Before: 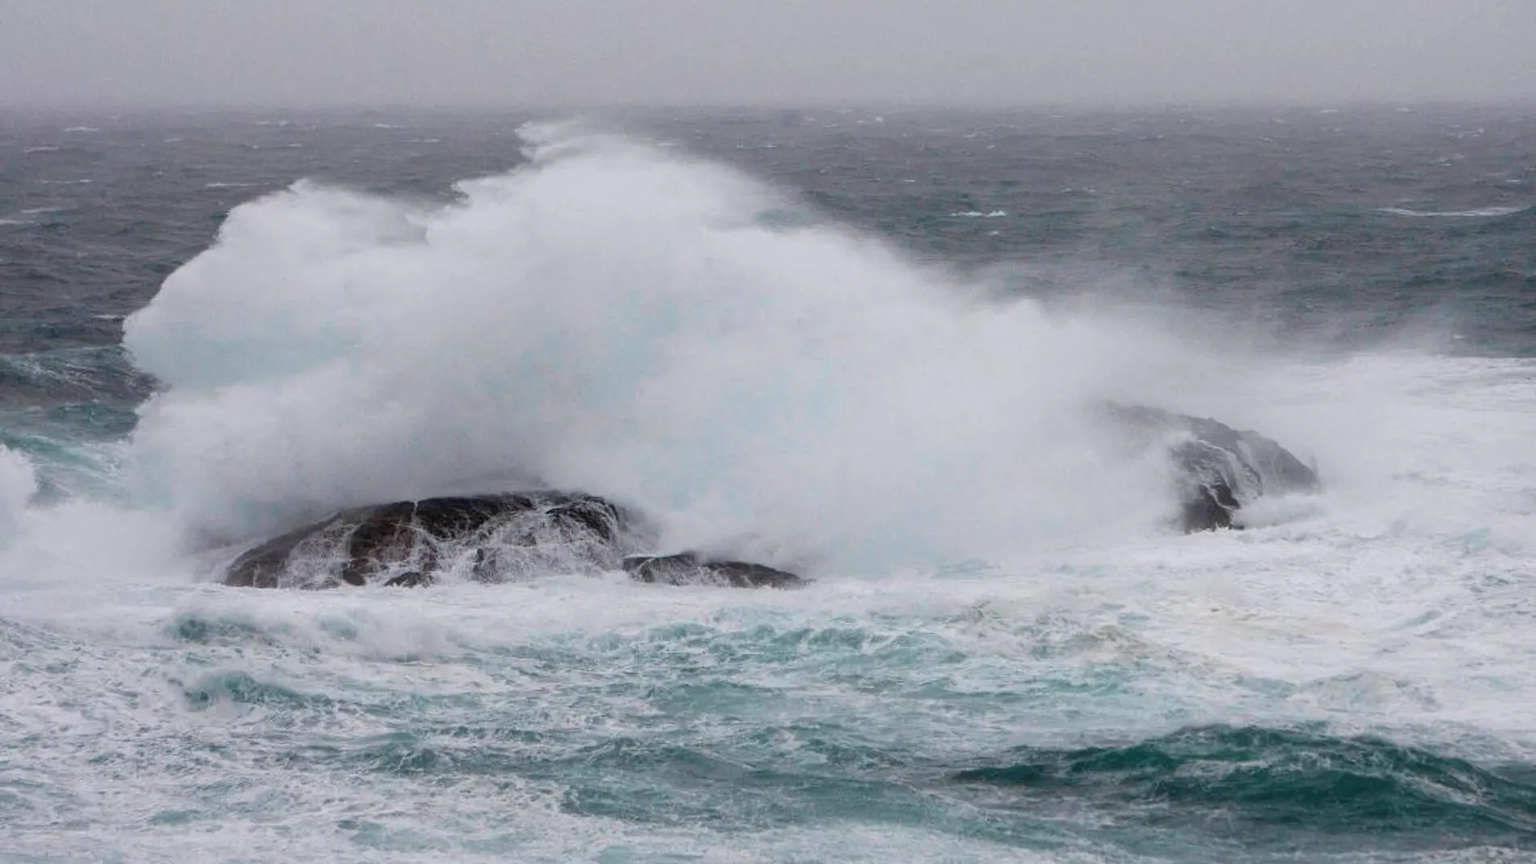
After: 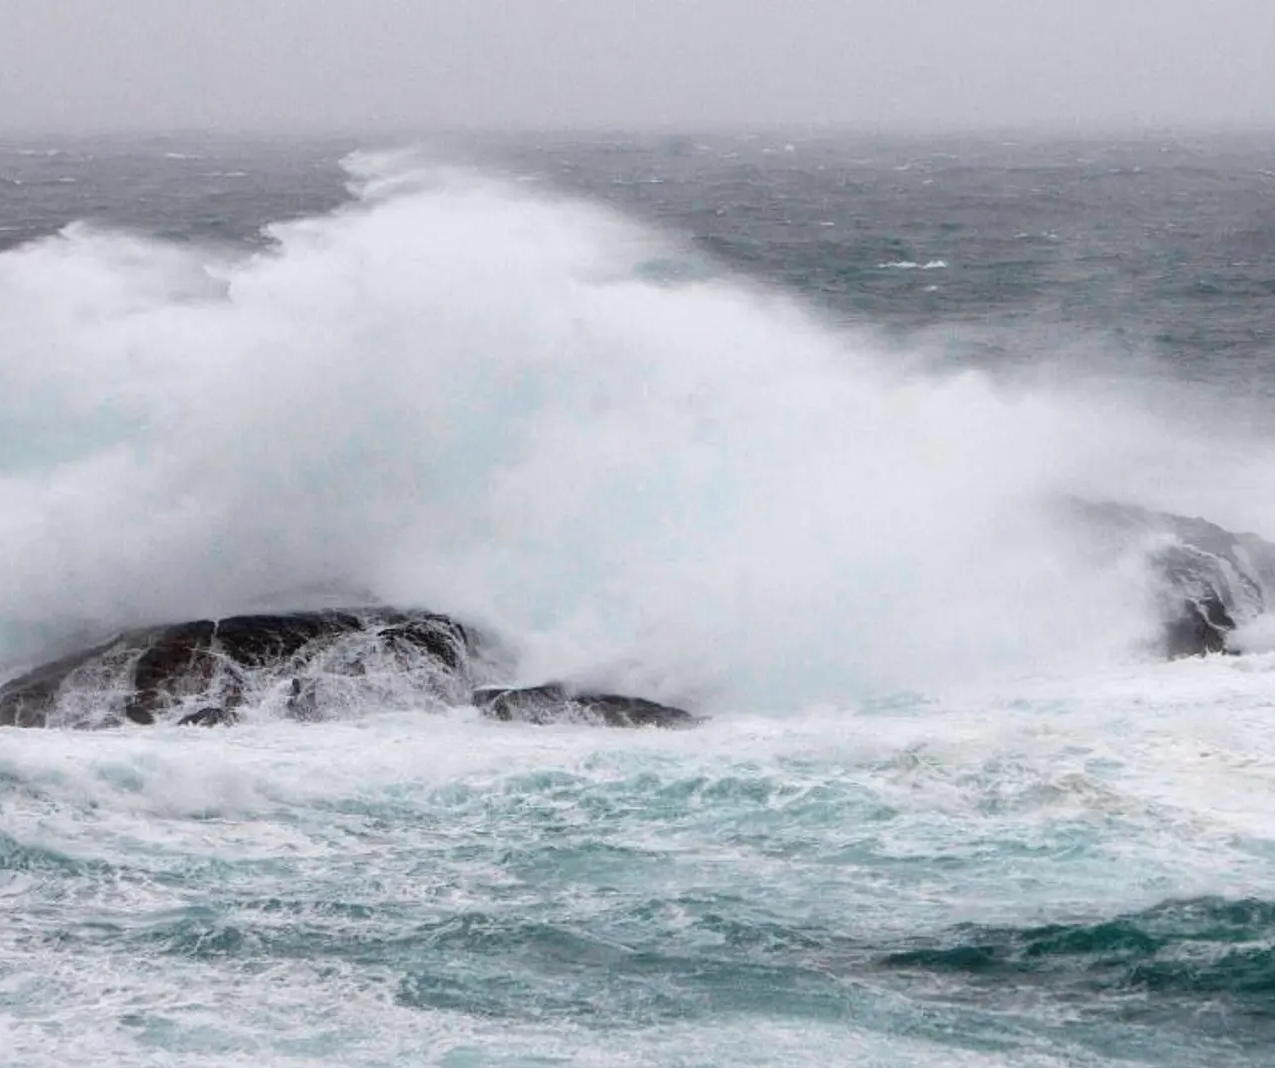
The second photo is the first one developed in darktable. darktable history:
tone curve: curves: ch0 [(0, 0) (0.003, 0.025) (0.011, 0.025) (0.025, 0.029) (0.044, 0.035) (0.069, 0.053) (0.1, 0.083) (0.136, 0.118) (0.177, 0.163) (0.224, 0.22) (0.277, 0.295) (0.335, 0.371) (0.399, 0.444) (0.468, 0.524) (0.543, 0.618) (0.623, 0.702) (0.709, 0.79) (0.801, 0.89) (0.898, 0.973) (1, 1)], color space Lab, independent channels, preserve colors none
crop and rotate: left 15.69%, right 17.164%
